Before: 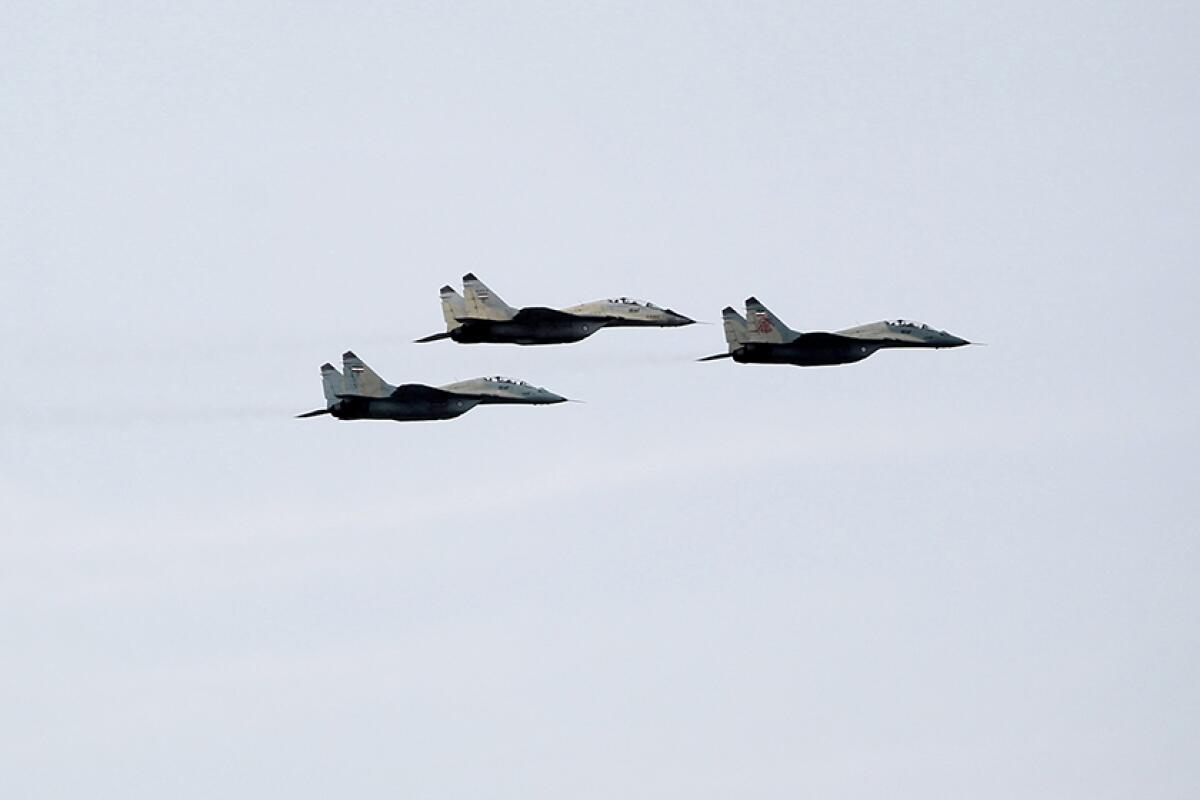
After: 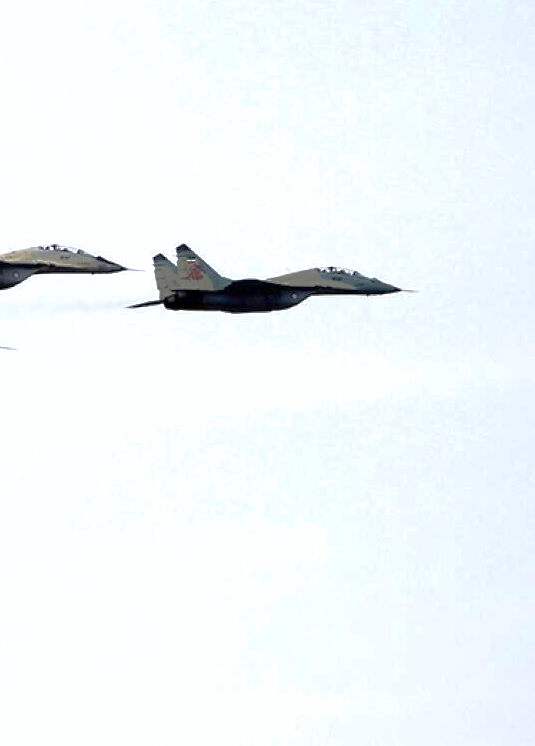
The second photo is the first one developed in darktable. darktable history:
shadows and highlights: on, module defaults
exposure: exposure 0.492 EV, compensate highlight preservation false
crop: left 47.432%, top 6.673%, right 7.944%
